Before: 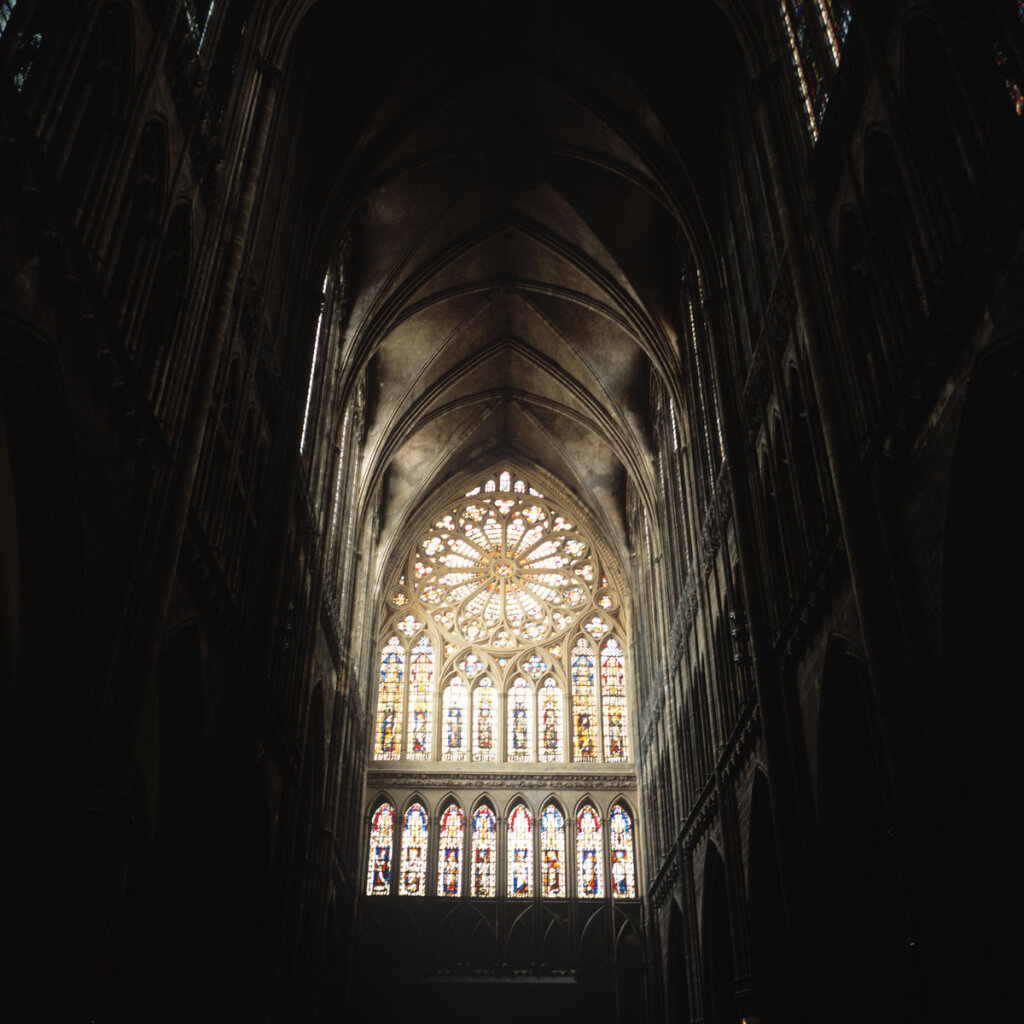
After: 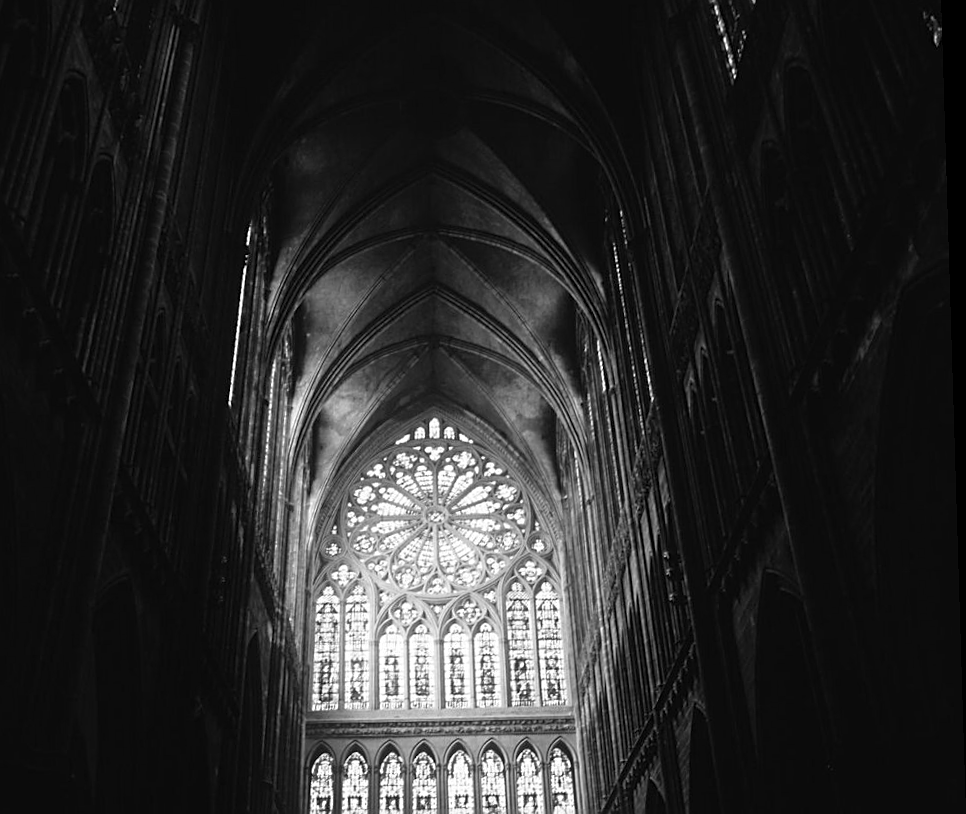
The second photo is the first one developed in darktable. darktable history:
color zones: curves: ch0 [(0, 0.5) (0.125, 0.4) (0.25, 0.5) (0.375, 0.4) (0.5, 0.4) (0.625, 0.35) (0.75, 0.35) (0.875, 0.5)]; ch1 [(0, 0.35) (0.125, 0.45) (0.25, 0.35) (0.375, 0.35) (0.5, 0.35) (0.625, 0.35) (0.75, 0.45) (0.875, 0.35)]; ch2 [(0, 0.6) (0.125, 0.5) (0.25, 0.5) (0.375, 0.6) (0.5, 0.6) (0.625, 0.5) (0.75, 0.5) (0.875, 0.5)]
monochrome: on, module defaults
crop: left 8.155%, top 6.611%, bottom 15.385%
sharpen: on, module defaults
rotate and perspective: rotation -1.75°, automatic cropping off
